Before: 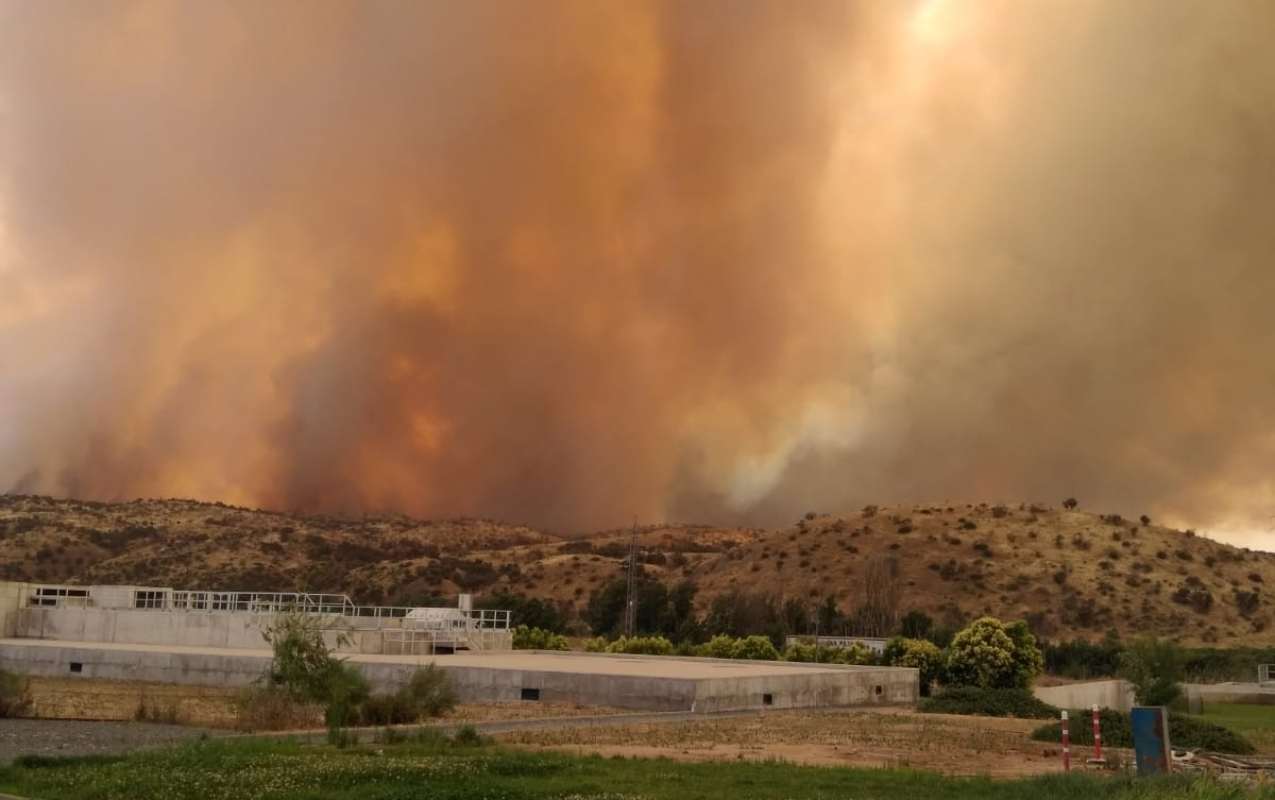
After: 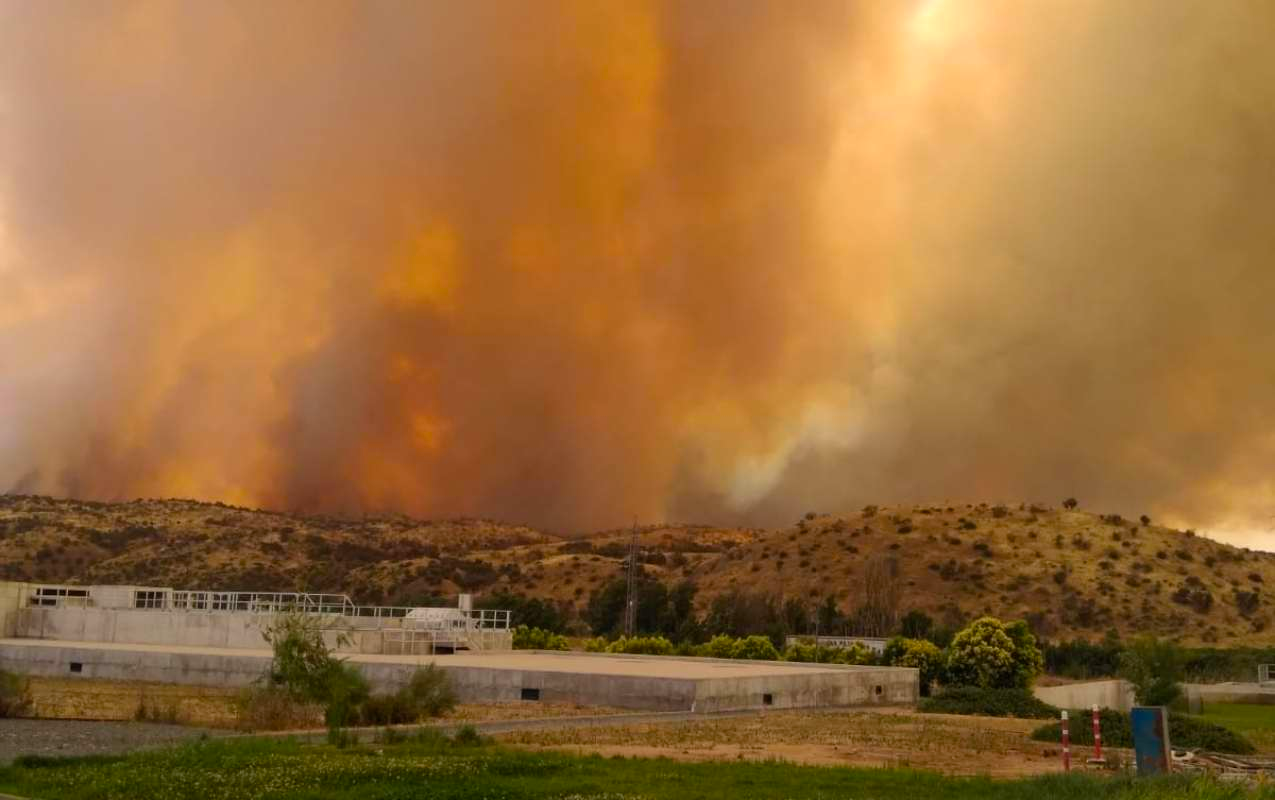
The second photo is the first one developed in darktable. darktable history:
color balance rgb: perceptual saturation grading › global saturation 17.538%, global vibrance 25.362%
